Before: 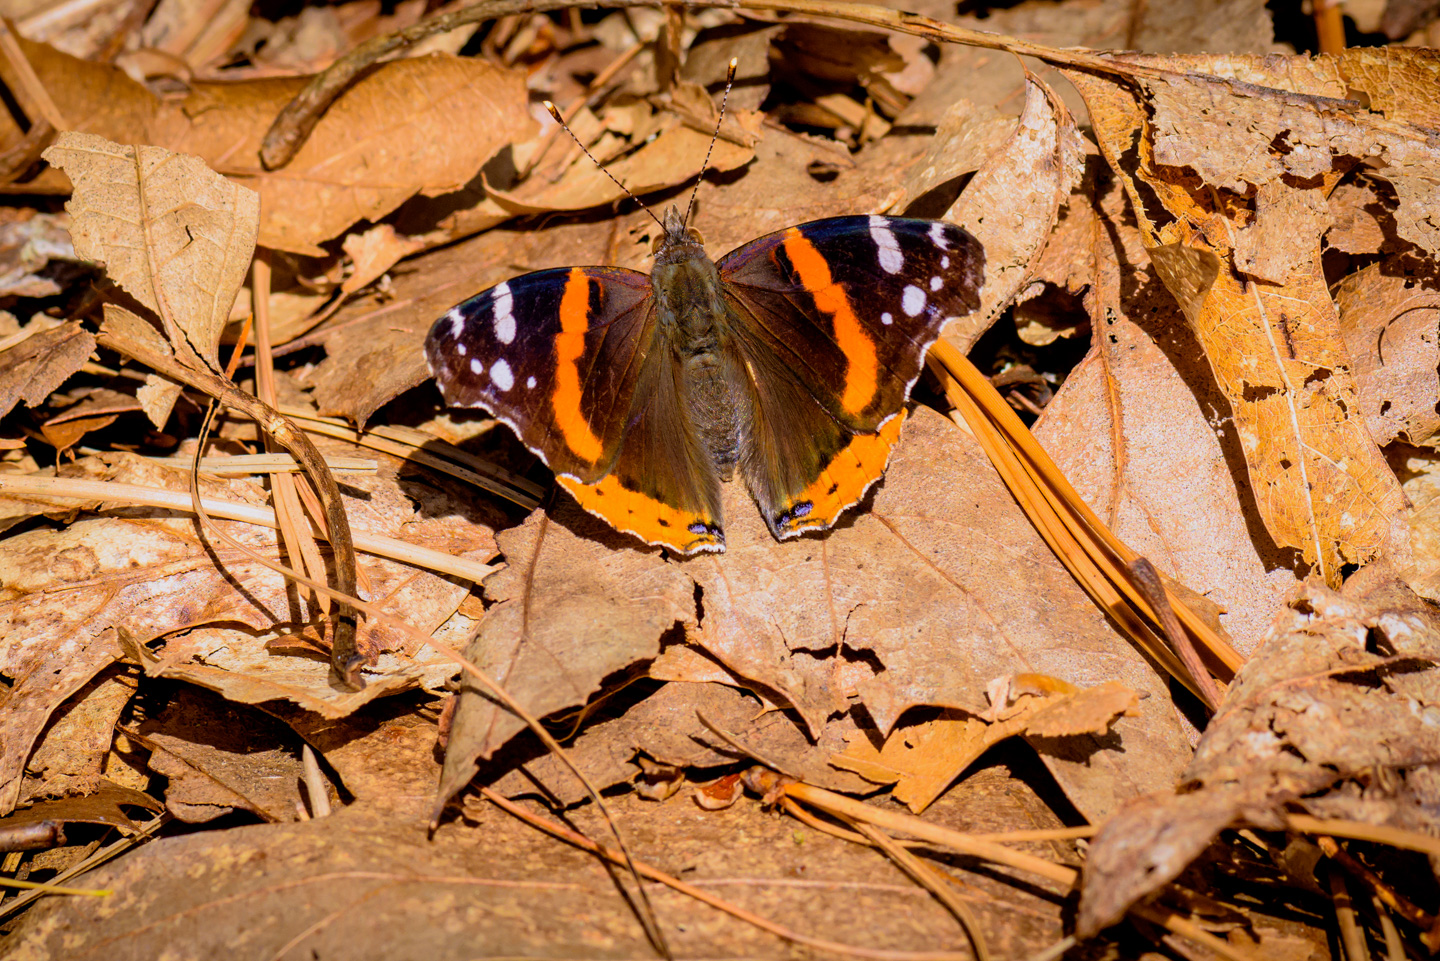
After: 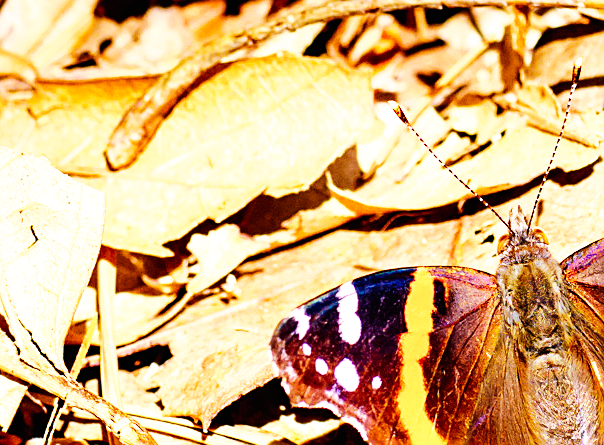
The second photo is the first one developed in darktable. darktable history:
crop and rotate: left 10.817%, top 0.062%, right 47.194%, bottom 53.626%
white balance: emerald 1
exposure: black level correction 0, exposure 0.9 EV, compensate highlight preservation false
sharpen: on, module defaults
color calibration: illuminant as shot in camera, x 0.358, y 0.373, temperature 4628.91 K
base curve: curves: ch0 [(0, 0) (0.007, 0.004) (0.027, 0.03) (0.046, 0.07) (0.207, 0.54) (0.442, 0.872) (0.673, 0.972) (1, 1)], preserve colors none
